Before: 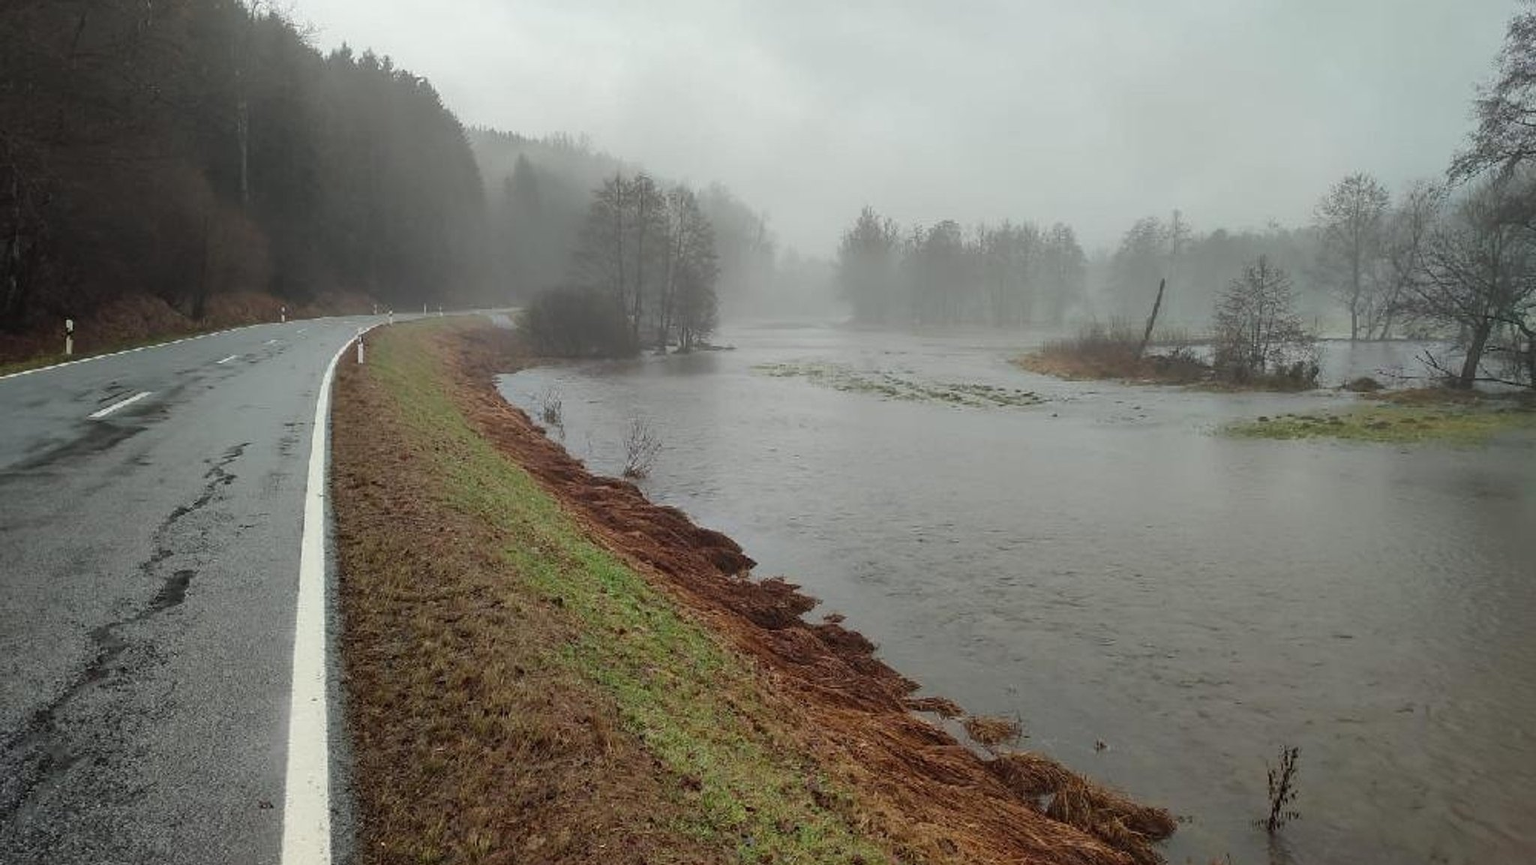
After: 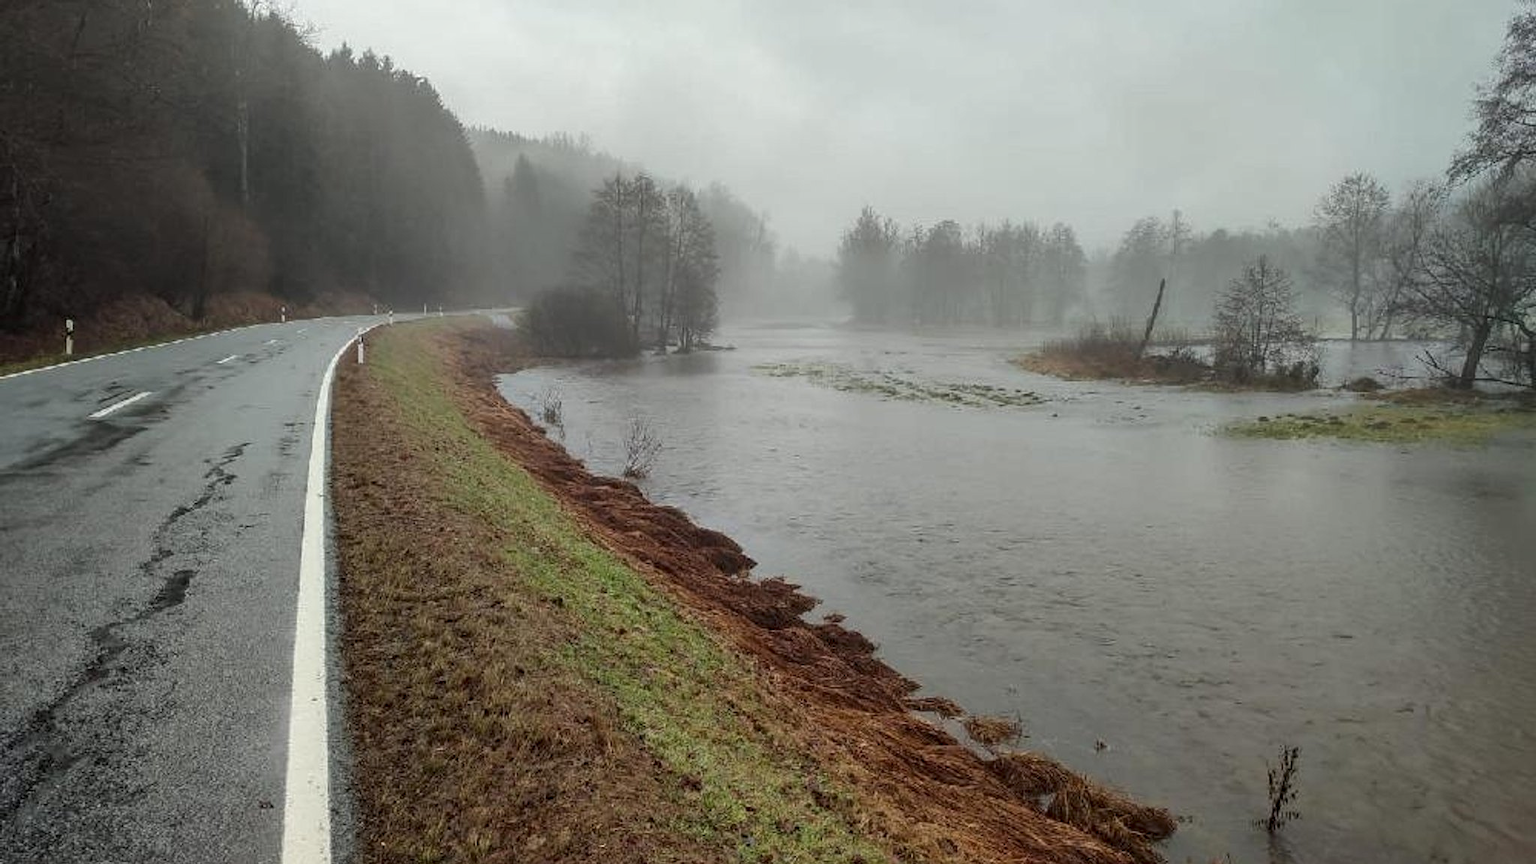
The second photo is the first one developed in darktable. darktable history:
color zones: curves: ch2 [(0, 0.5) (0.143, 0.5) (0.286, 0.489) (0.415, 0.421) (0.571, 0.5) (0.714, 0.5) (0.857, 0.5) (1, 0.5)]
local contrast: on, module defaults
